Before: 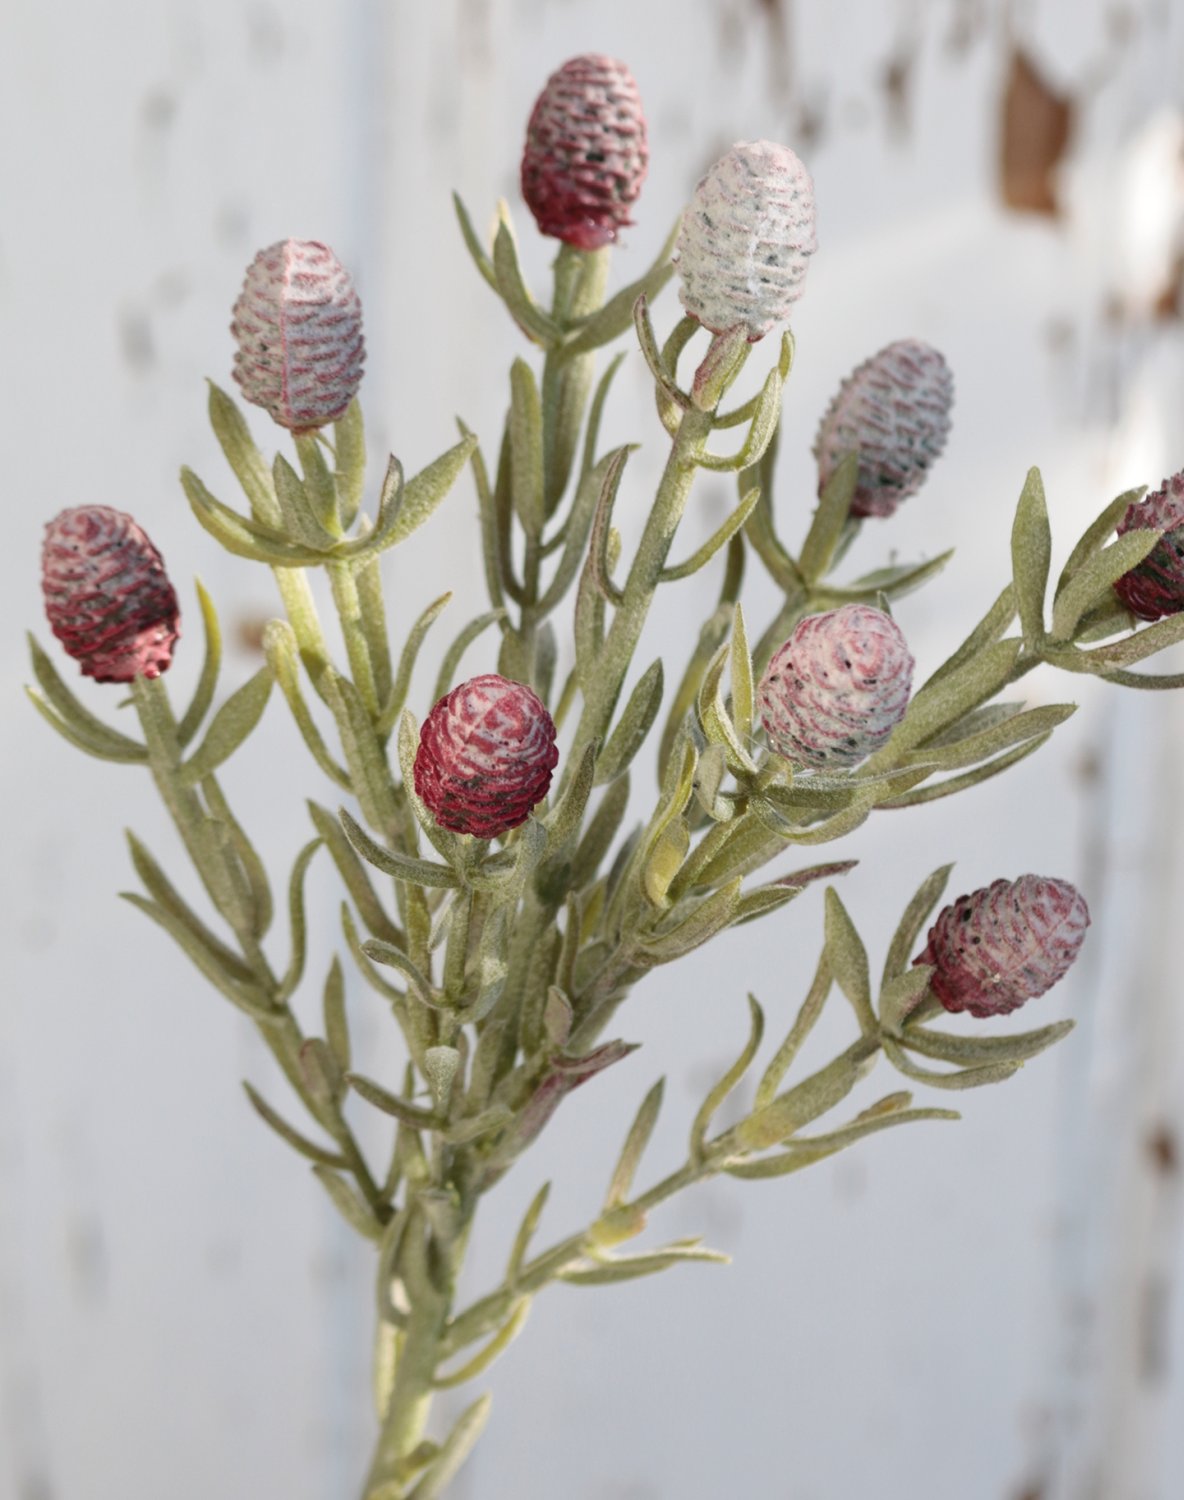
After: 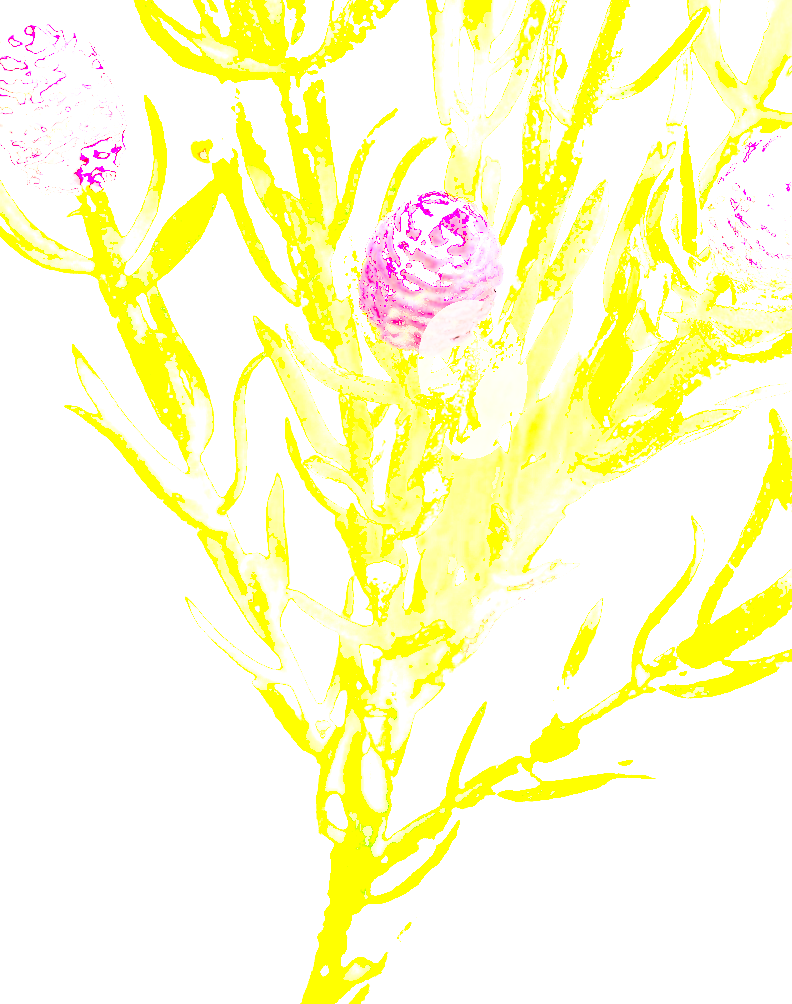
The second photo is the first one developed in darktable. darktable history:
contrast brightness saturation: contrast 0.2, brightness 0.16, saturation 0.22
shadows and highlights: shadows -90, highlights 90, soften with gaussian
exposure: black level correction 0, exposure 1.975 EV, compensate exposure bias true, compensate highlight preservation false
levels: levels [0.101, 0.578, 0.953]
crop and rotate: angle -0.82°, left 3.85%, top 31.828%, right 27.992%
